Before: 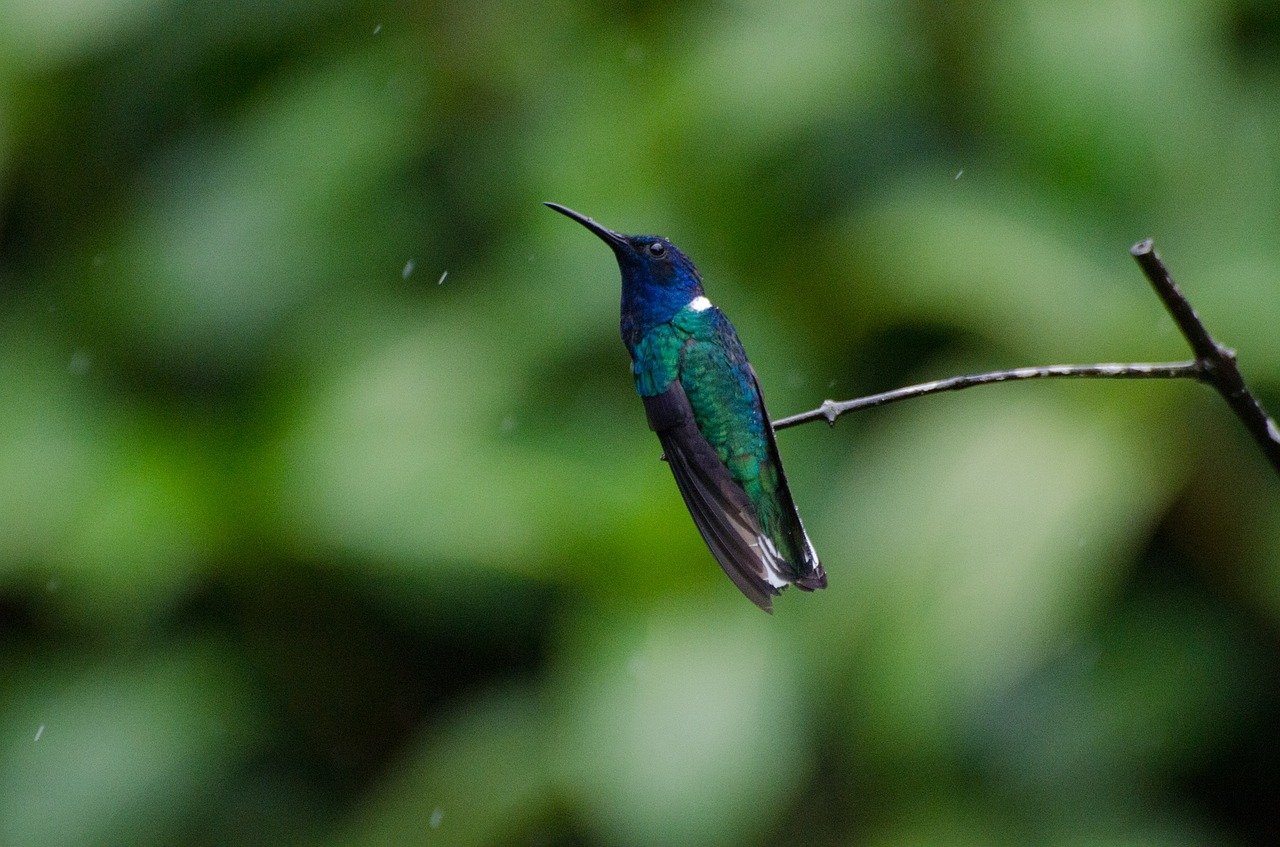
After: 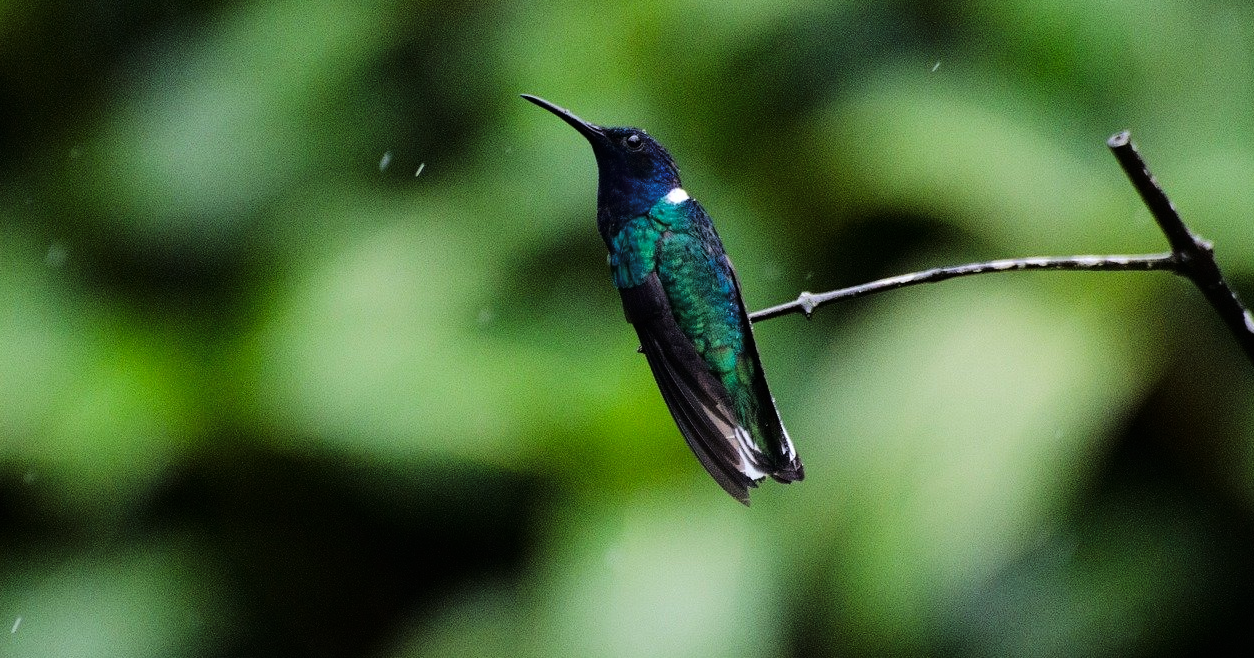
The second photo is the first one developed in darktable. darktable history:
tone curve: curves: ch0 [(0, 0) (0.003, 0.003) (0.011, 0.005) (0.025, 0.008) (0.044, 0.012) (0.069, 0.02) (0.1, 0.031) (0.136, 0.047) (0.177, 0.088) (0.224, 0.141) (0.277, 0.222) (0.335, 0.32) (0.399, 0.422) (0.468, 0.523) (0.543, 0.623) (0.623, 0.716) (0.709, 0.796) (0.801, 0.878) (0.898, 0.957) (1, 1)], color space Lab, linked channels, preserve colors none
crop and rotate: left 1.808%, top 12.886%, right 0.208%, bottom 9.385%
